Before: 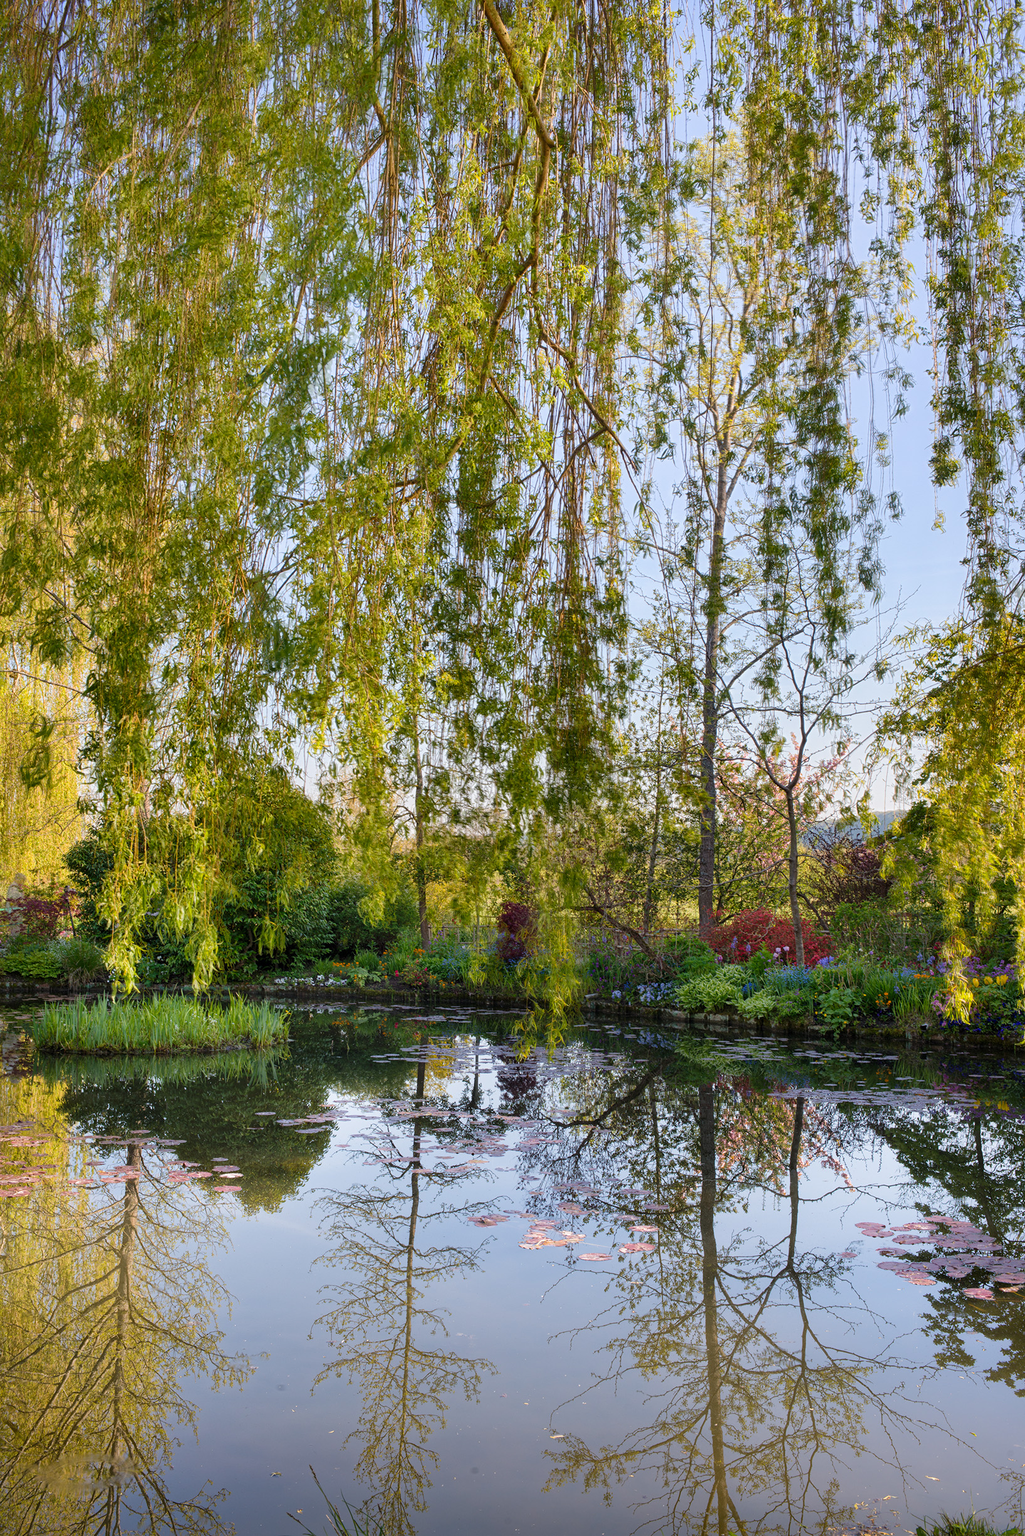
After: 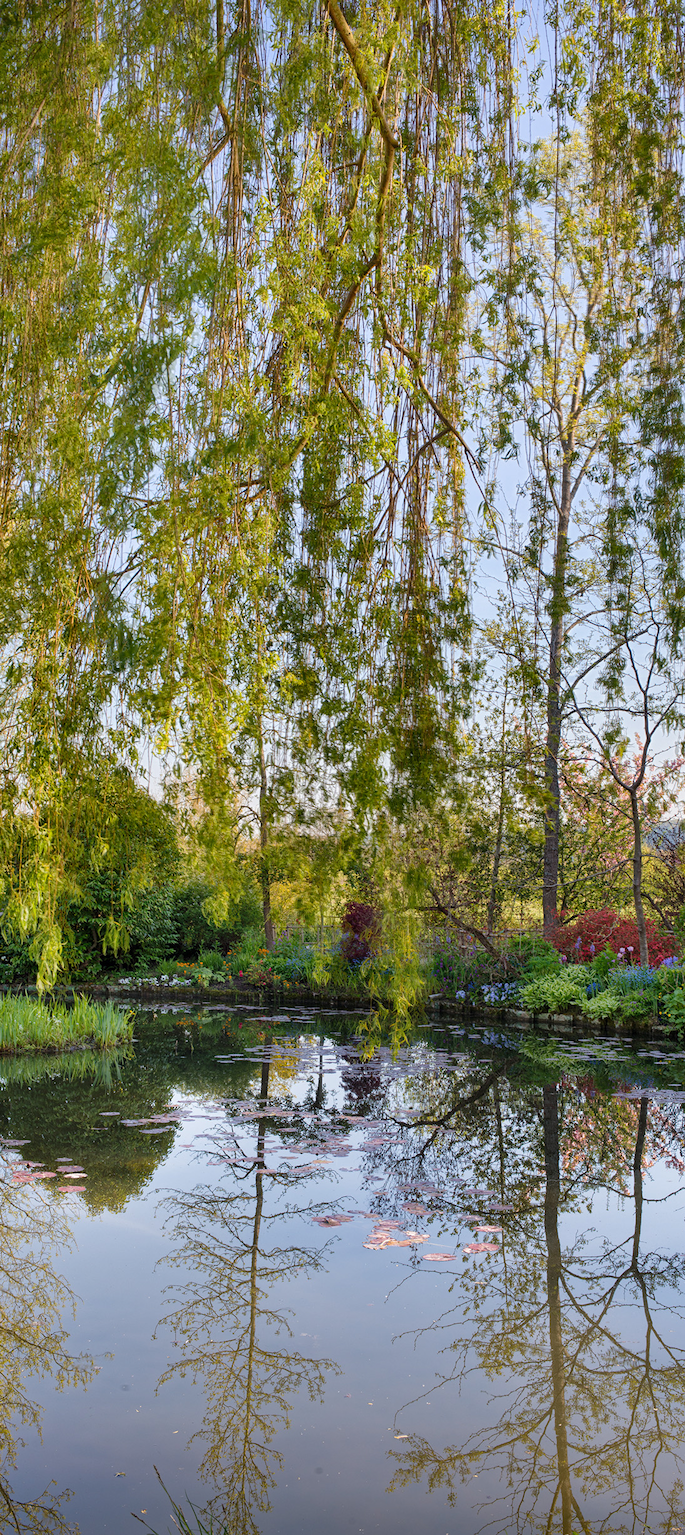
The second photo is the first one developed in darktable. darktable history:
crop and rotate: left 15.277%, right 17.836%
shadows and highlights: soften with gaussian
